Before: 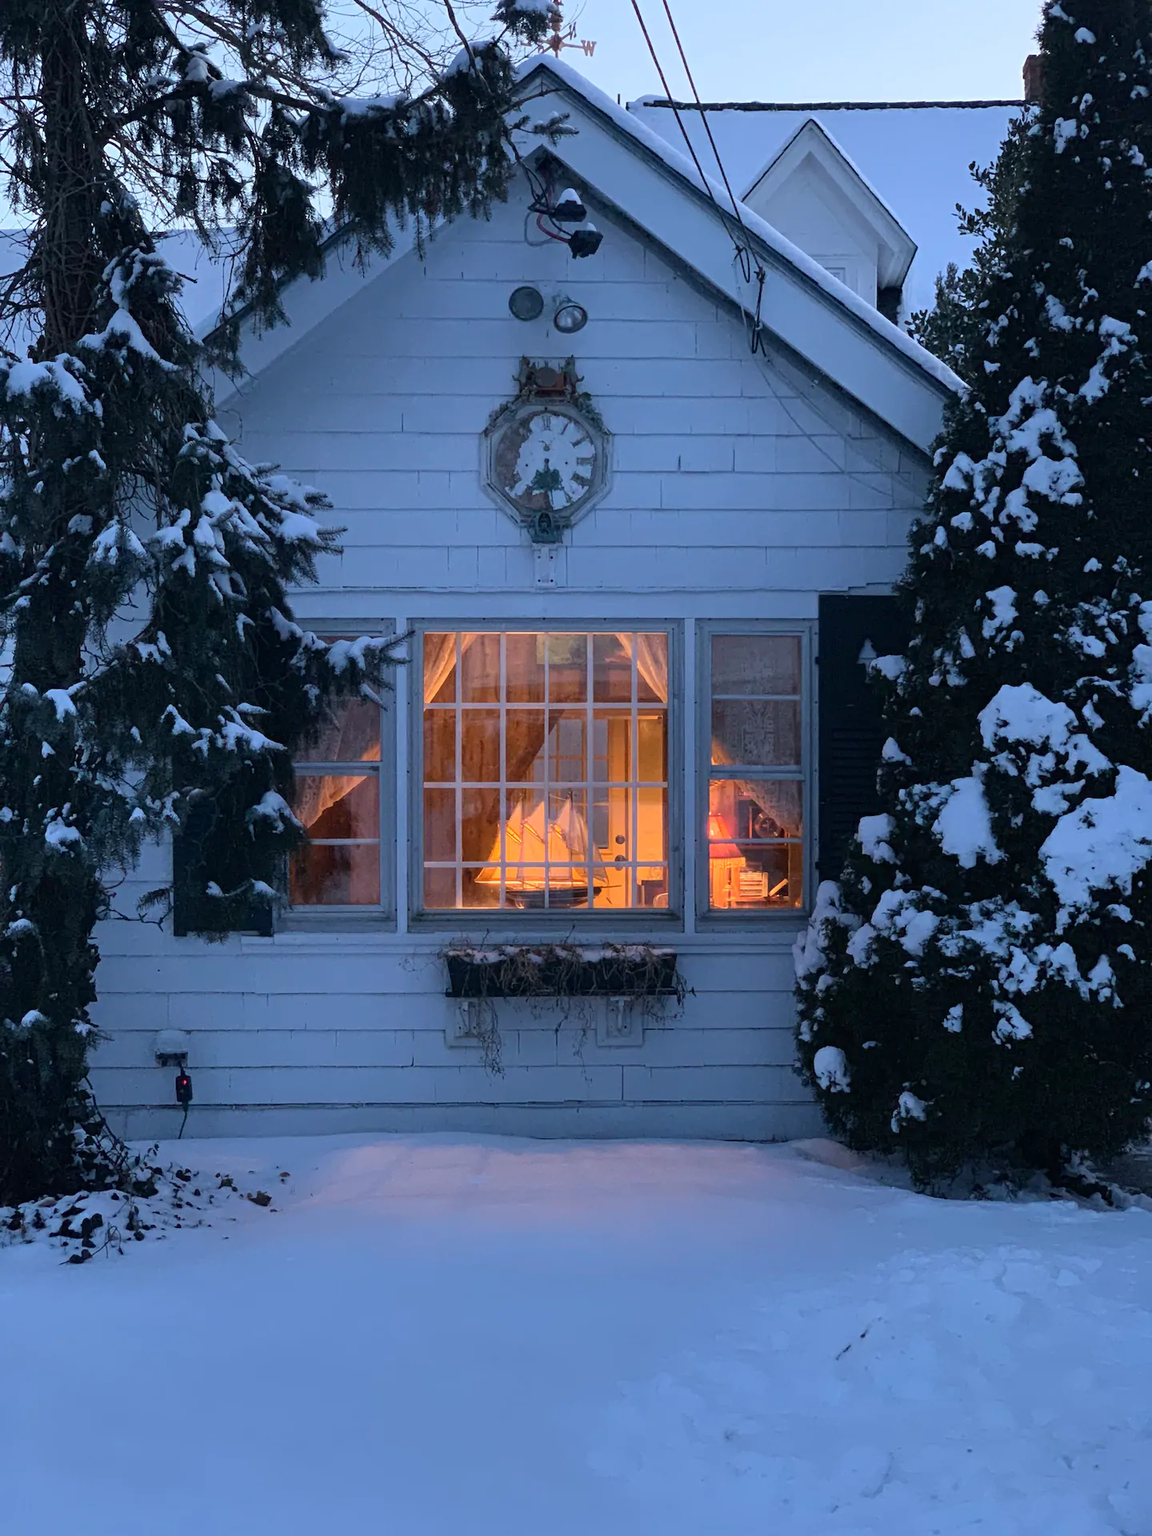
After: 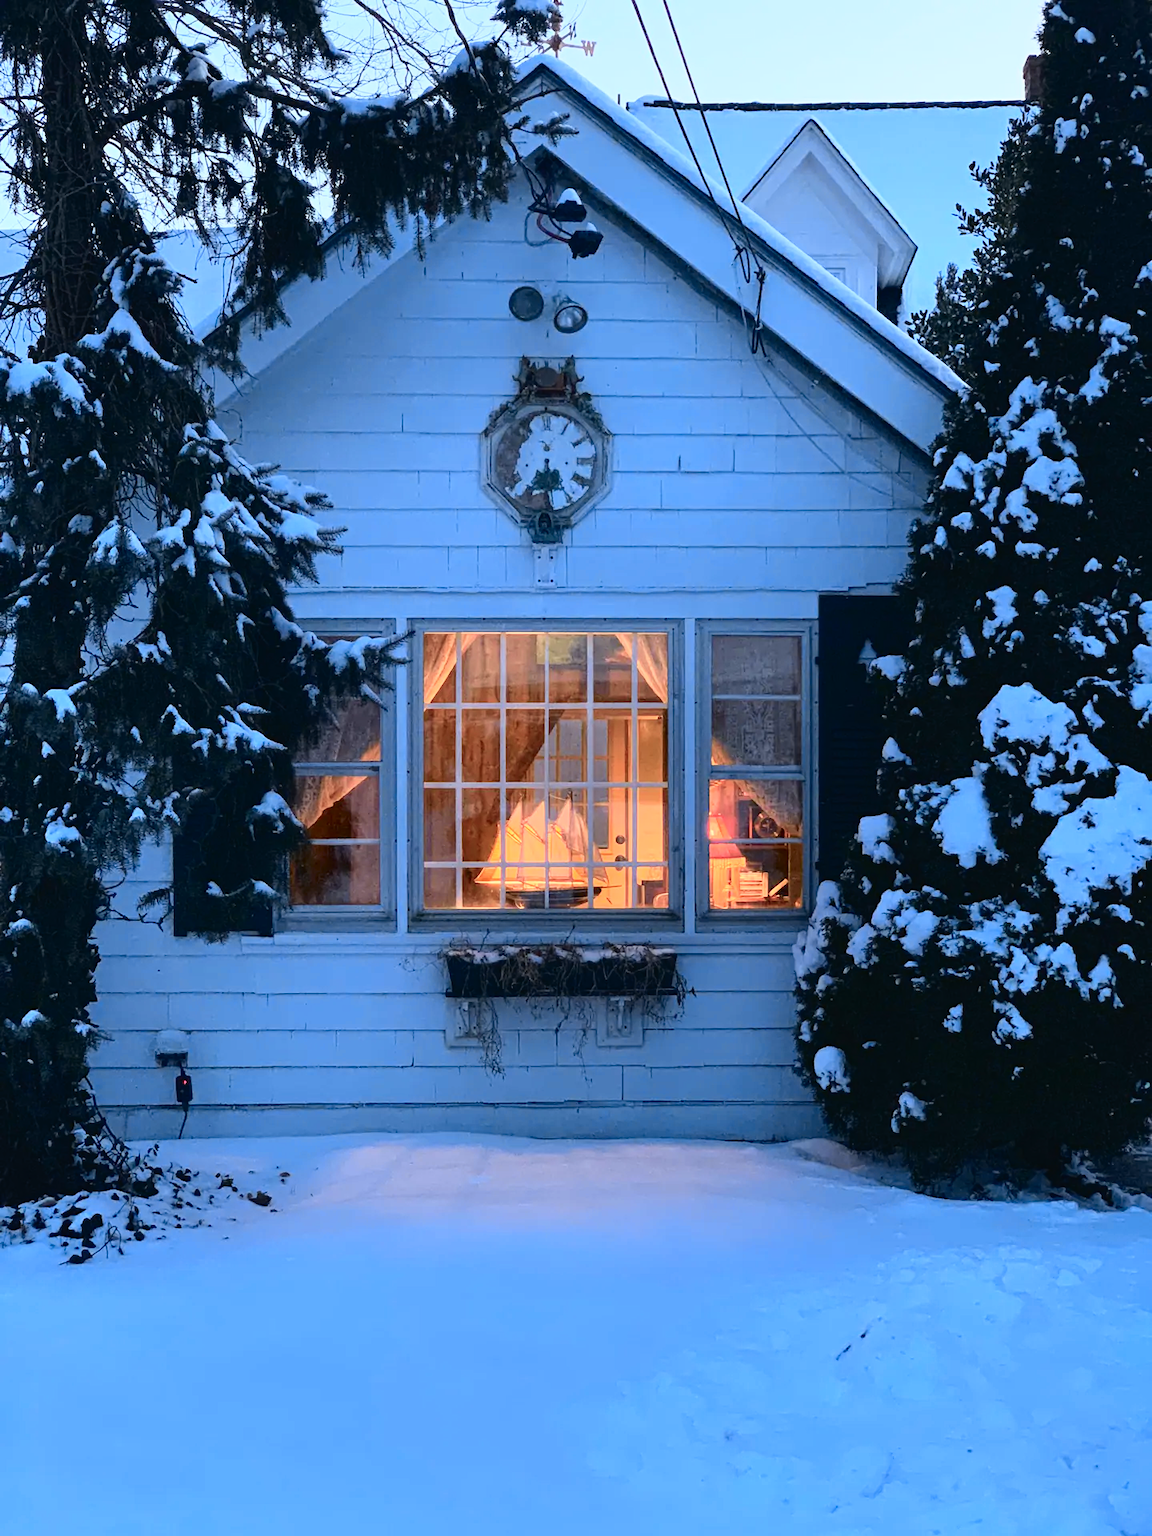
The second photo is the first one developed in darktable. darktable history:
tone curve: curves: ch0 [(0, 0.023) (0.087, 0.065) (0.184, 0.168) (0.45, 0.54) (0.57, 0.683) (0.706, 0.841) (0.877, 0.948) (1, 0.984)]; ch1 [(0, 0) (0.388, 0.369) (0.447, 0.447) (0.505, 0.5) (0.534, 0.528) (0.57, 0.571) (0.592, 0.602) (0.644, 0.663) (1, 1)]; ch2 [(0, 0) (0.314, 0.223) (0.427, 0.405) (0.492, 0.496) (0.524, 0.547) (0.534, 0.57) (0.583, 0.605) (0.673, 0.667) (1, 1)], color space Lab, independent channels, preserve colors none
